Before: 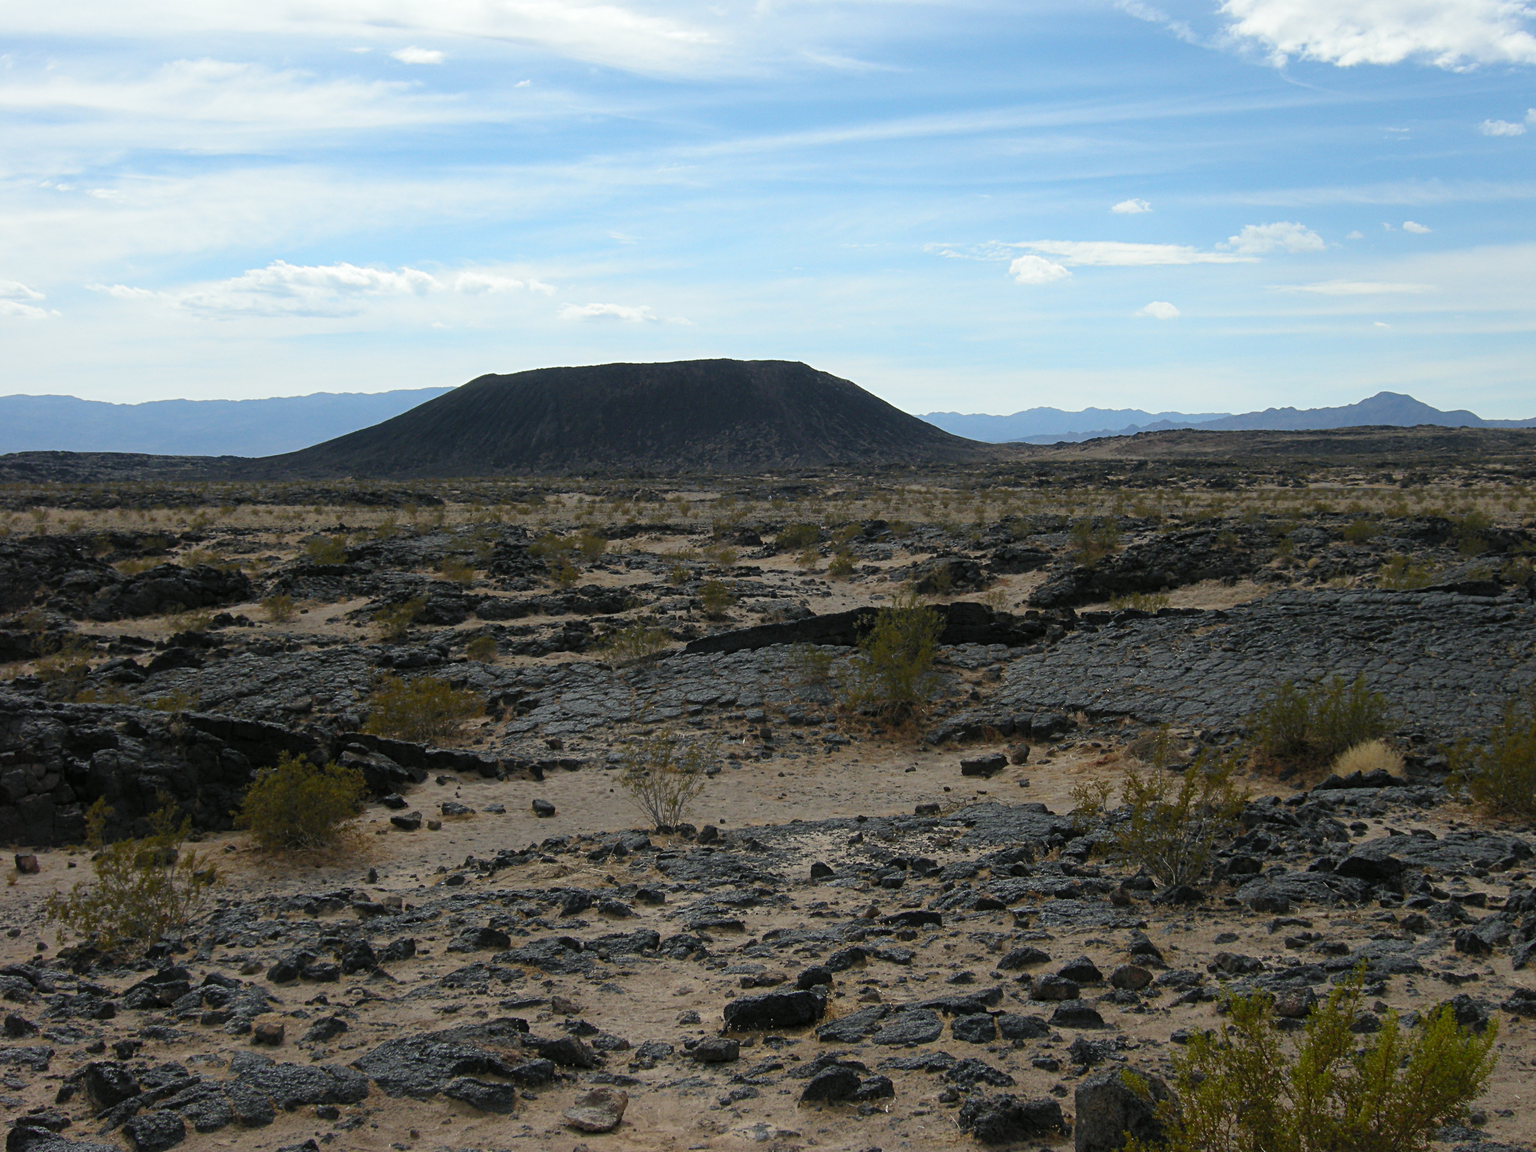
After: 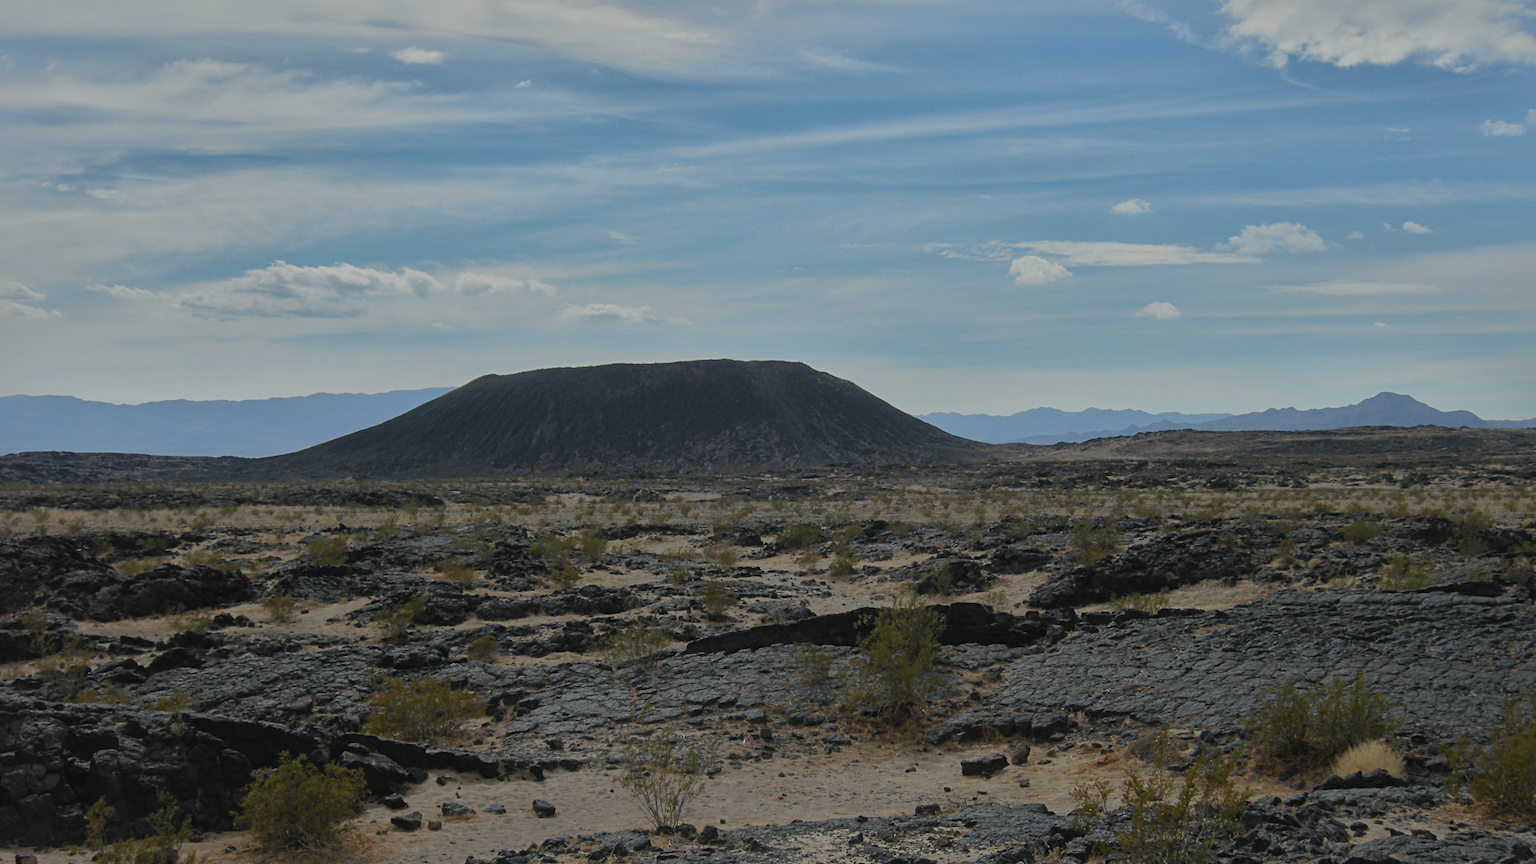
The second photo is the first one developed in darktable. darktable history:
contrast brightness saturation: contrast -0.08, brightness -0.04, saturation -0.11
shadows and highlights: shadows 25, highlights -70
filmic rgb: black relative exposure -15 EV, white relative exposure 3 EV, threshold 6 EV, target black luminance 0%, hardness 9.27, latitude 99%, contrast 0.912, shadows ↔ highlights balance 0.505%, add noise in highlights 0, color science v3 (2019), use custom middle-gray values true, iterations of high-quality reconstruction 0, contrast in highlights soft, enable highlight reconstruction true
crop: bottom 24.988%
